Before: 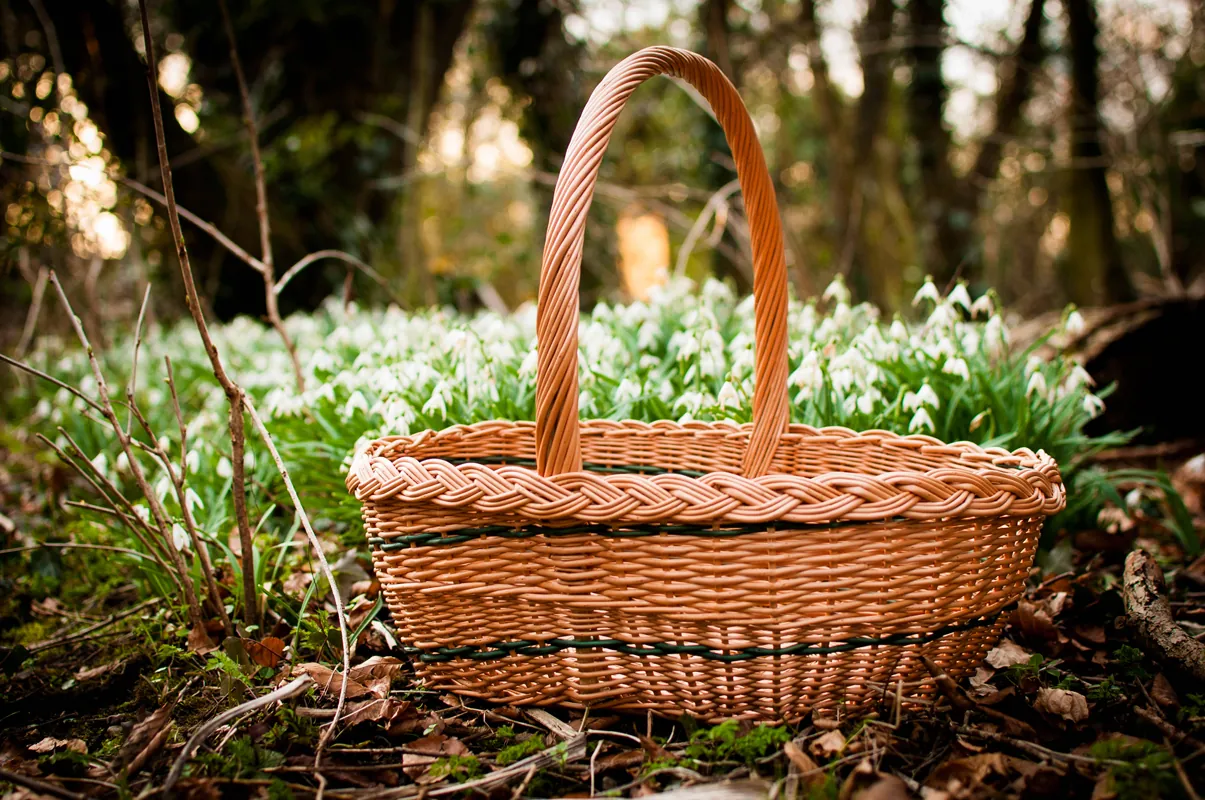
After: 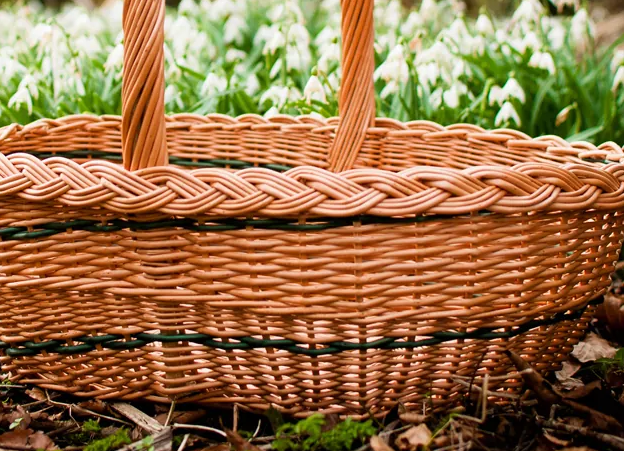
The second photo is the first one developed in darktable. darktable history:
crop: left 34.372%, top 38.36%, right 13.808%, bottom 5.141%
